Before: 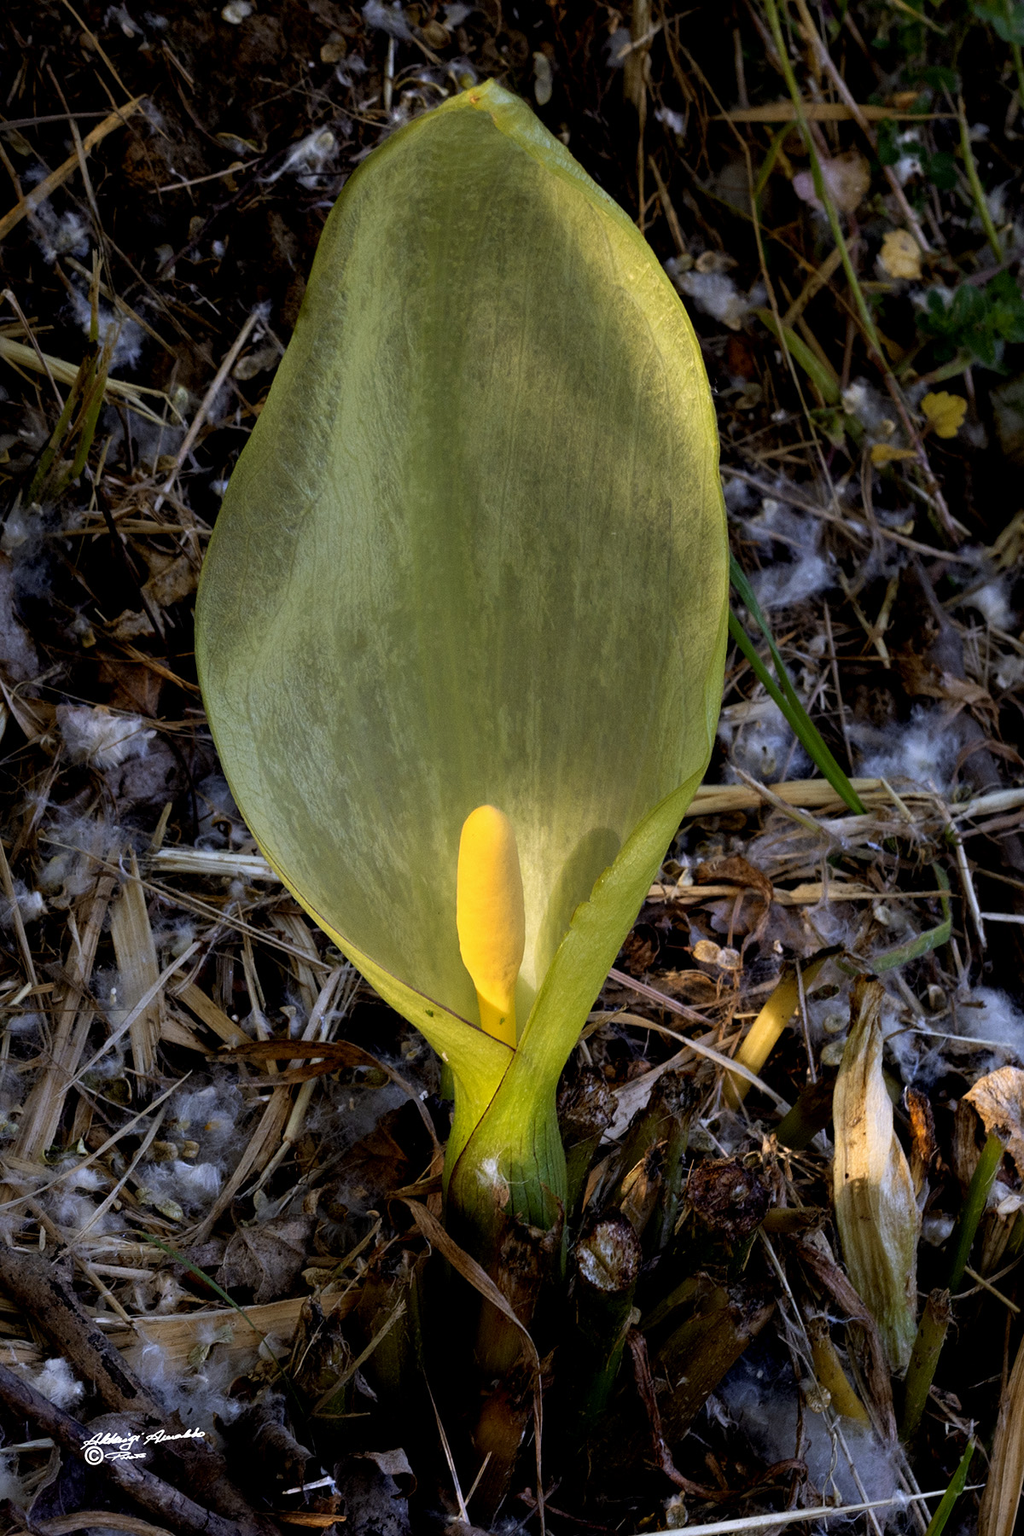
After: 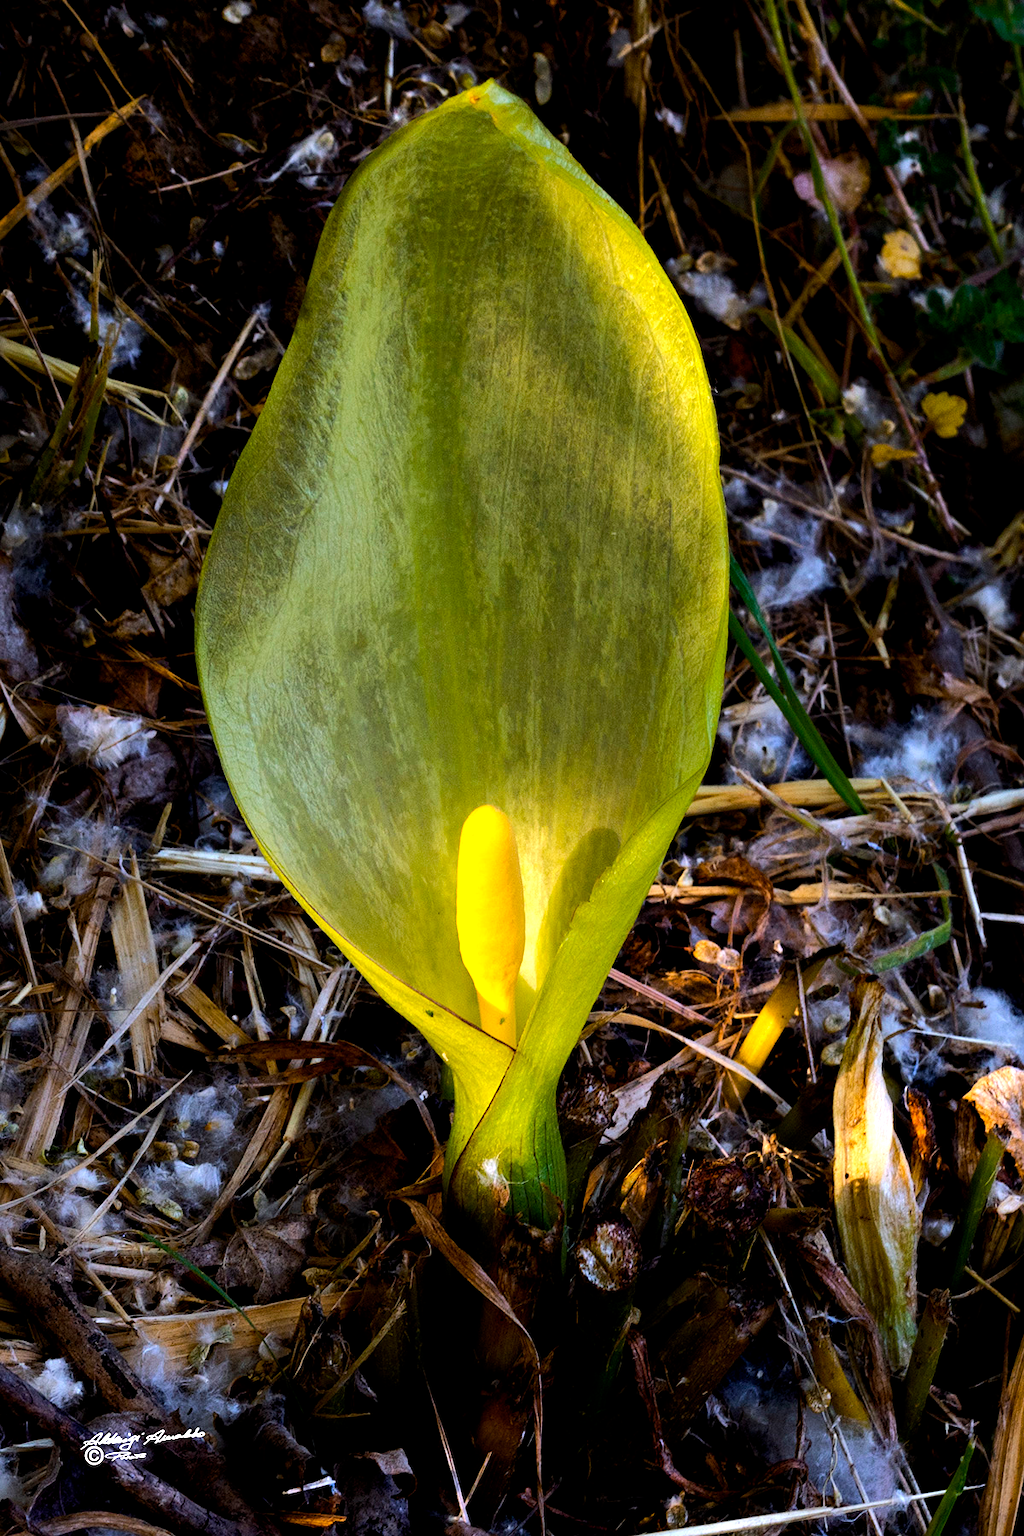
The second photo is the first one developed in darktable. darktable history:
tone equalizer: -8 EV -0.75 EV, -7 EV -0.7 EV, -6 EV -0.6 EV, -5 EV -0.4 EV, -3 EV 0.4 EV, -2 EV 0.6 EV, -1 EV 0.7 EV, +0 EV 0.75 EV, edges refinement/feathering 500, mask exposure compensation -1.57 EV, preserve details no
color balance rgb: perceptual saturation grading › global saturation 25%, perceptual brilliance grading › mid-tones 10%, perceptual brilliance grading › shadows 15%, global vibrance 20%
